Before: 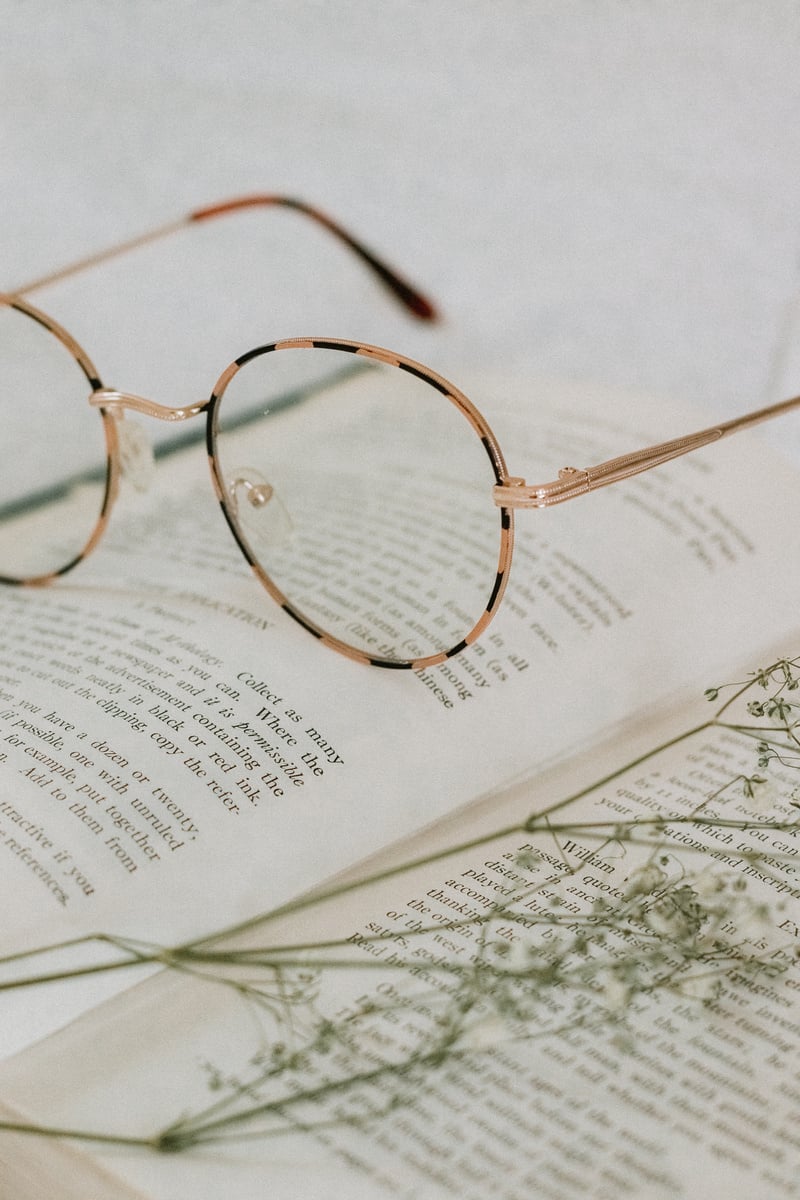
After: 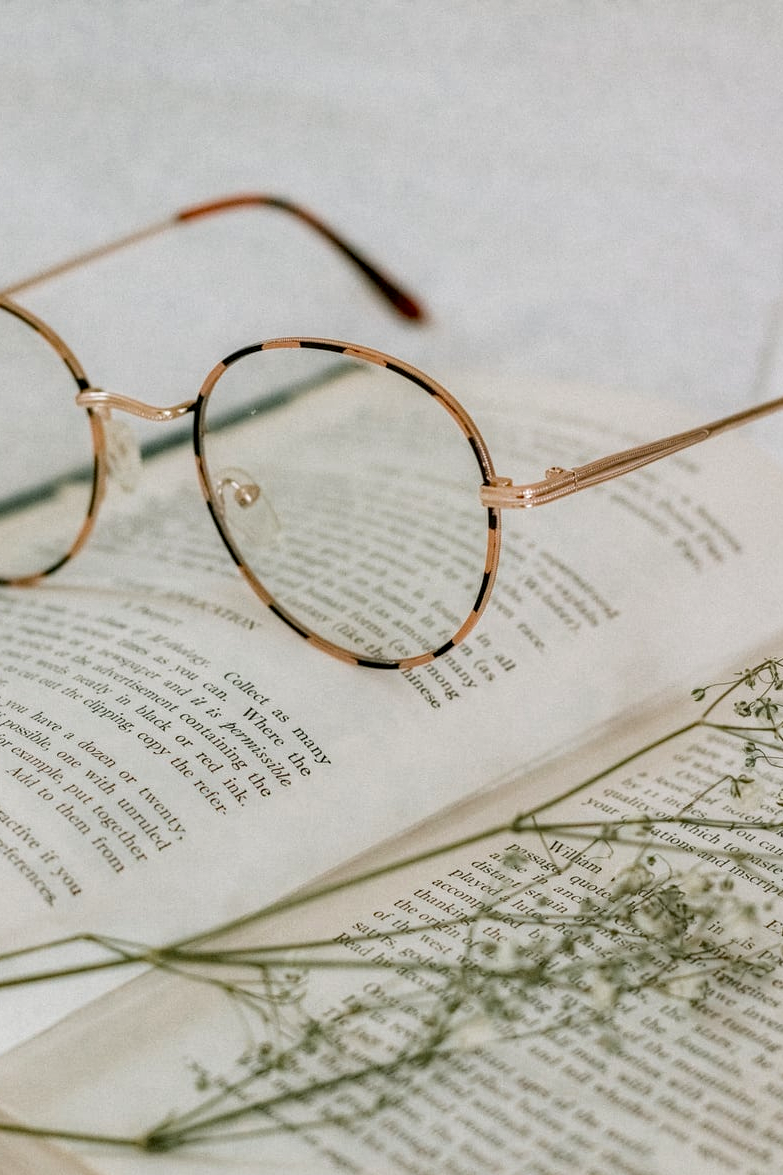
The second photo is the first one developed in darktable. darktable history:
crop: left 1.743%, right 0.268%, bottom 2.011%
haze removal: compatibility mode true, adaptive false
local contrast: on, module defaults
